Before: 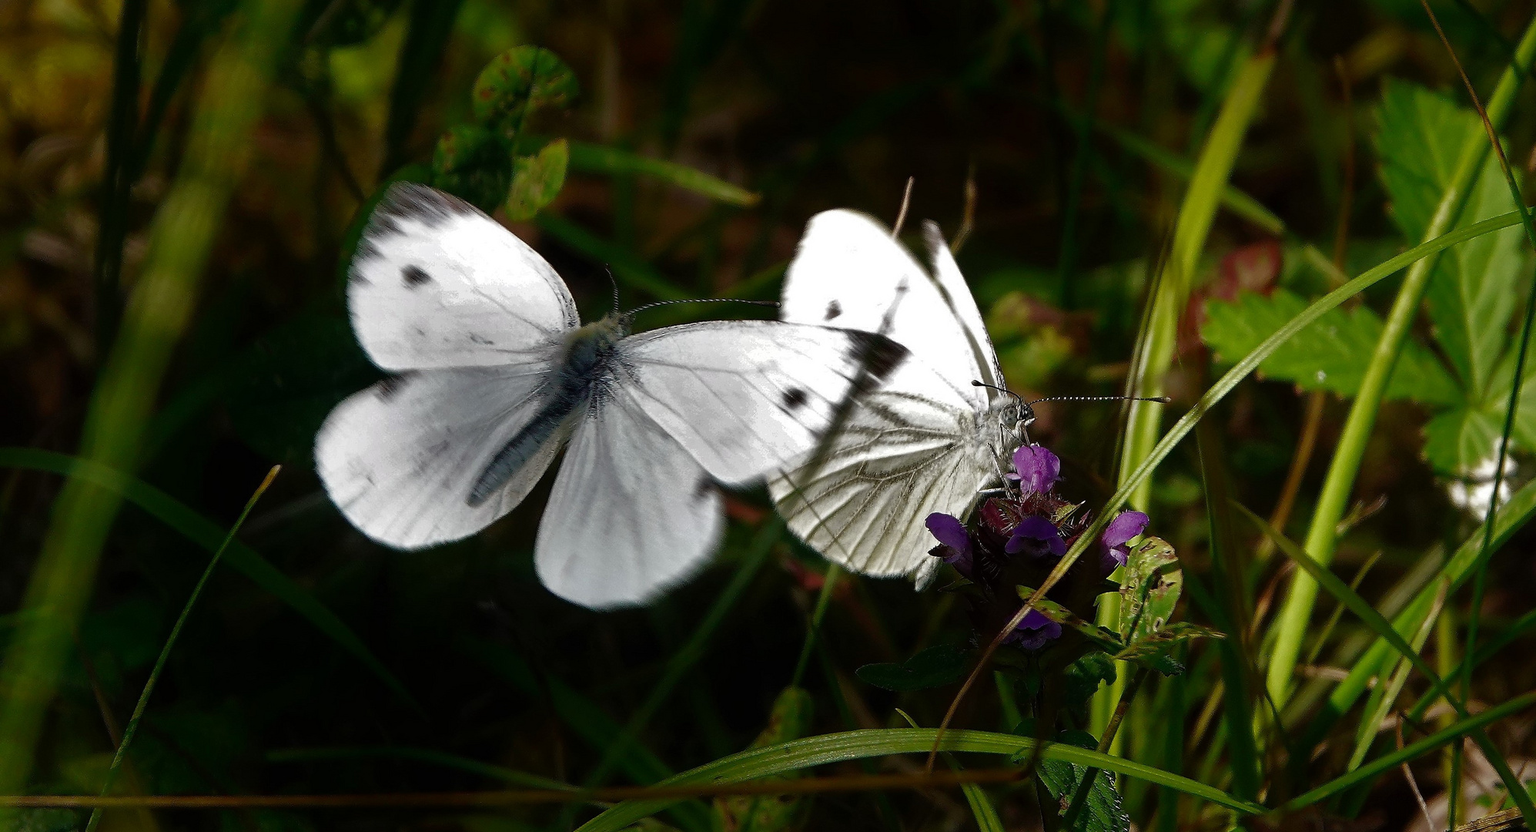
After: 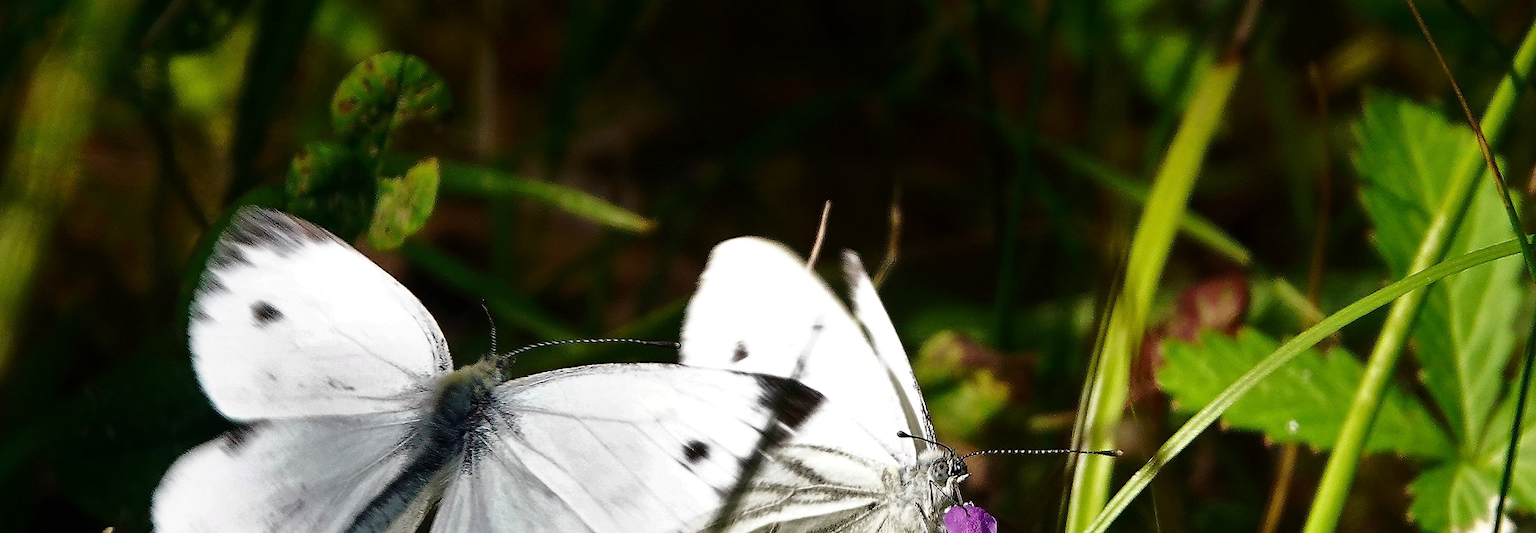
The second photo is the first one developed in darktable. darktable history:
local contrast: mode bilateral grid, contrast 16, coarseness 35, detail 103%, midtone range 0.2
crop and rotate: left 11.79%, bottom 43.405%
base curve: curves: ch0 [(0, 0) (0.028, 0.03) (0.121, 0.232) (0.46, 0.748) (0.859, 0.968) (1, 1)]
